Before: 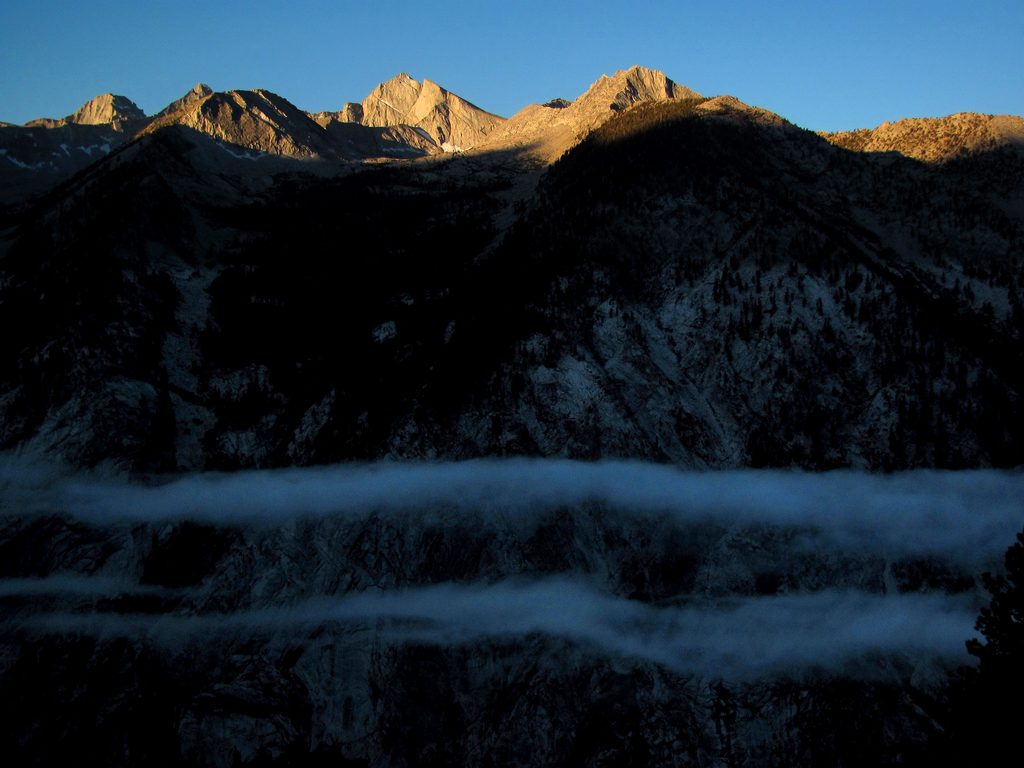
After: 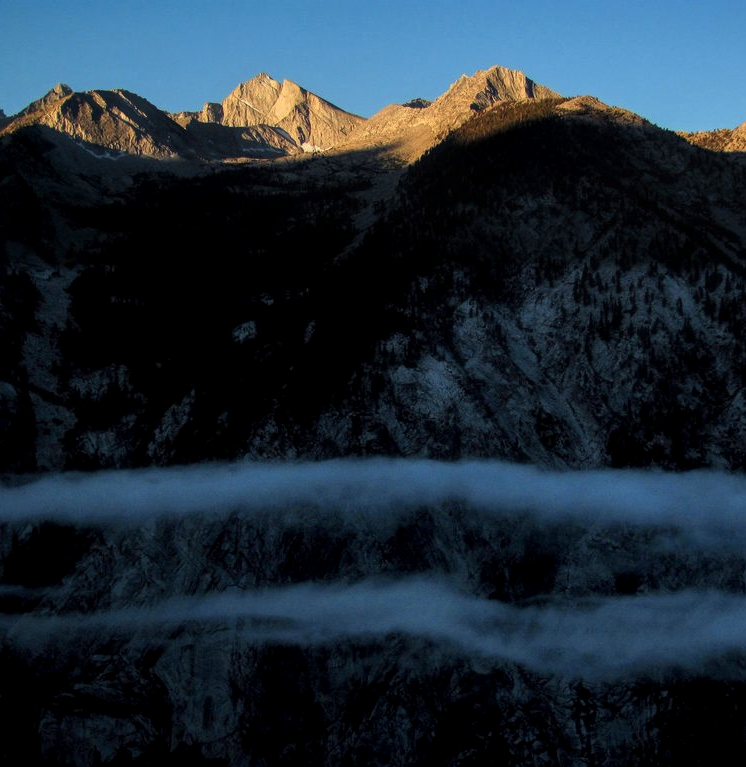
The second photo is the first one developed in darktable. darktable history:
haze removal: strength -0.086, distance 0.361, compatibility mode true, adaptive false
crop: left 13.737%, top 0%, right 13.318%
local contrast: on, module defaults
